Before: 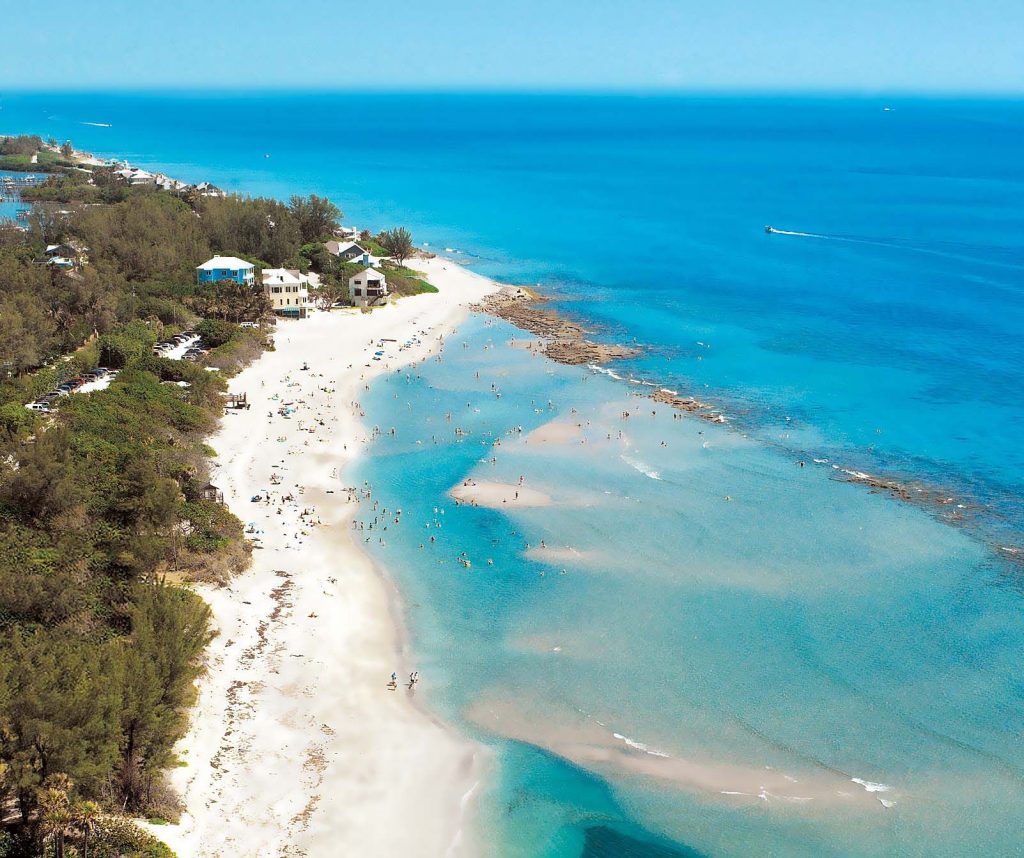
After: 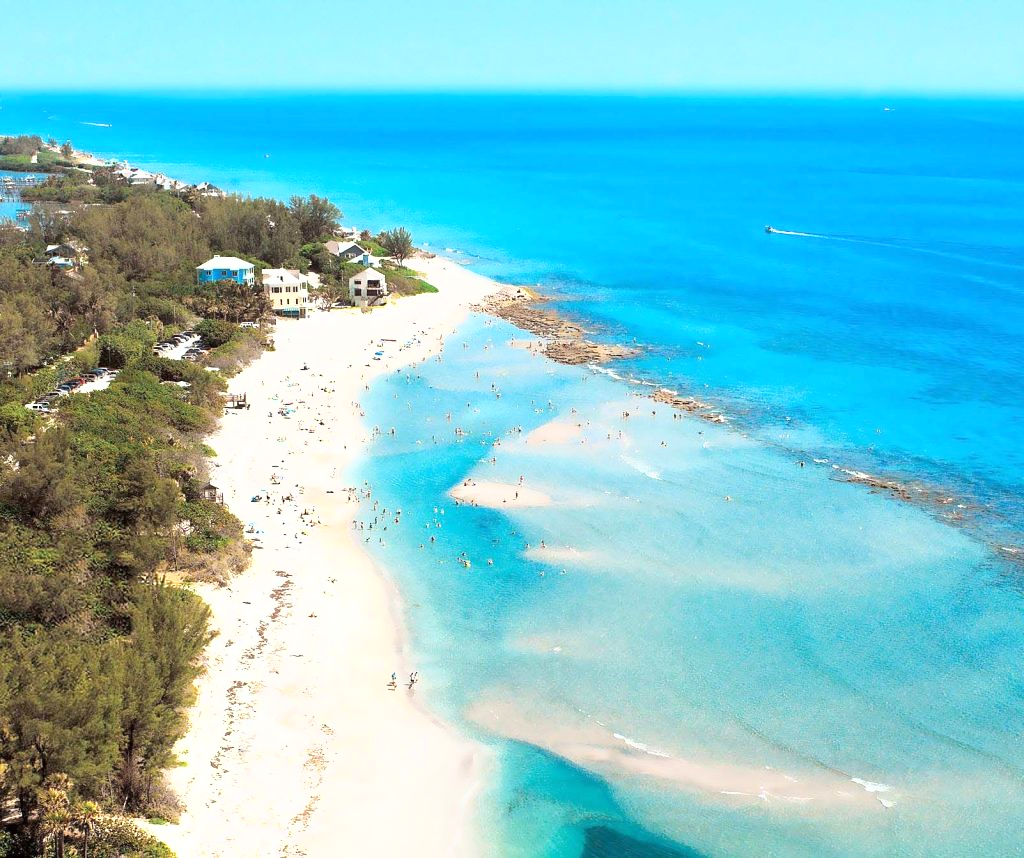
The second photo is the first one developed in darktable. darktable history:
base curve: curves: ch0 [(0, 0) (0.557, 0.834) (1, 1)], preserve colors average RGB
